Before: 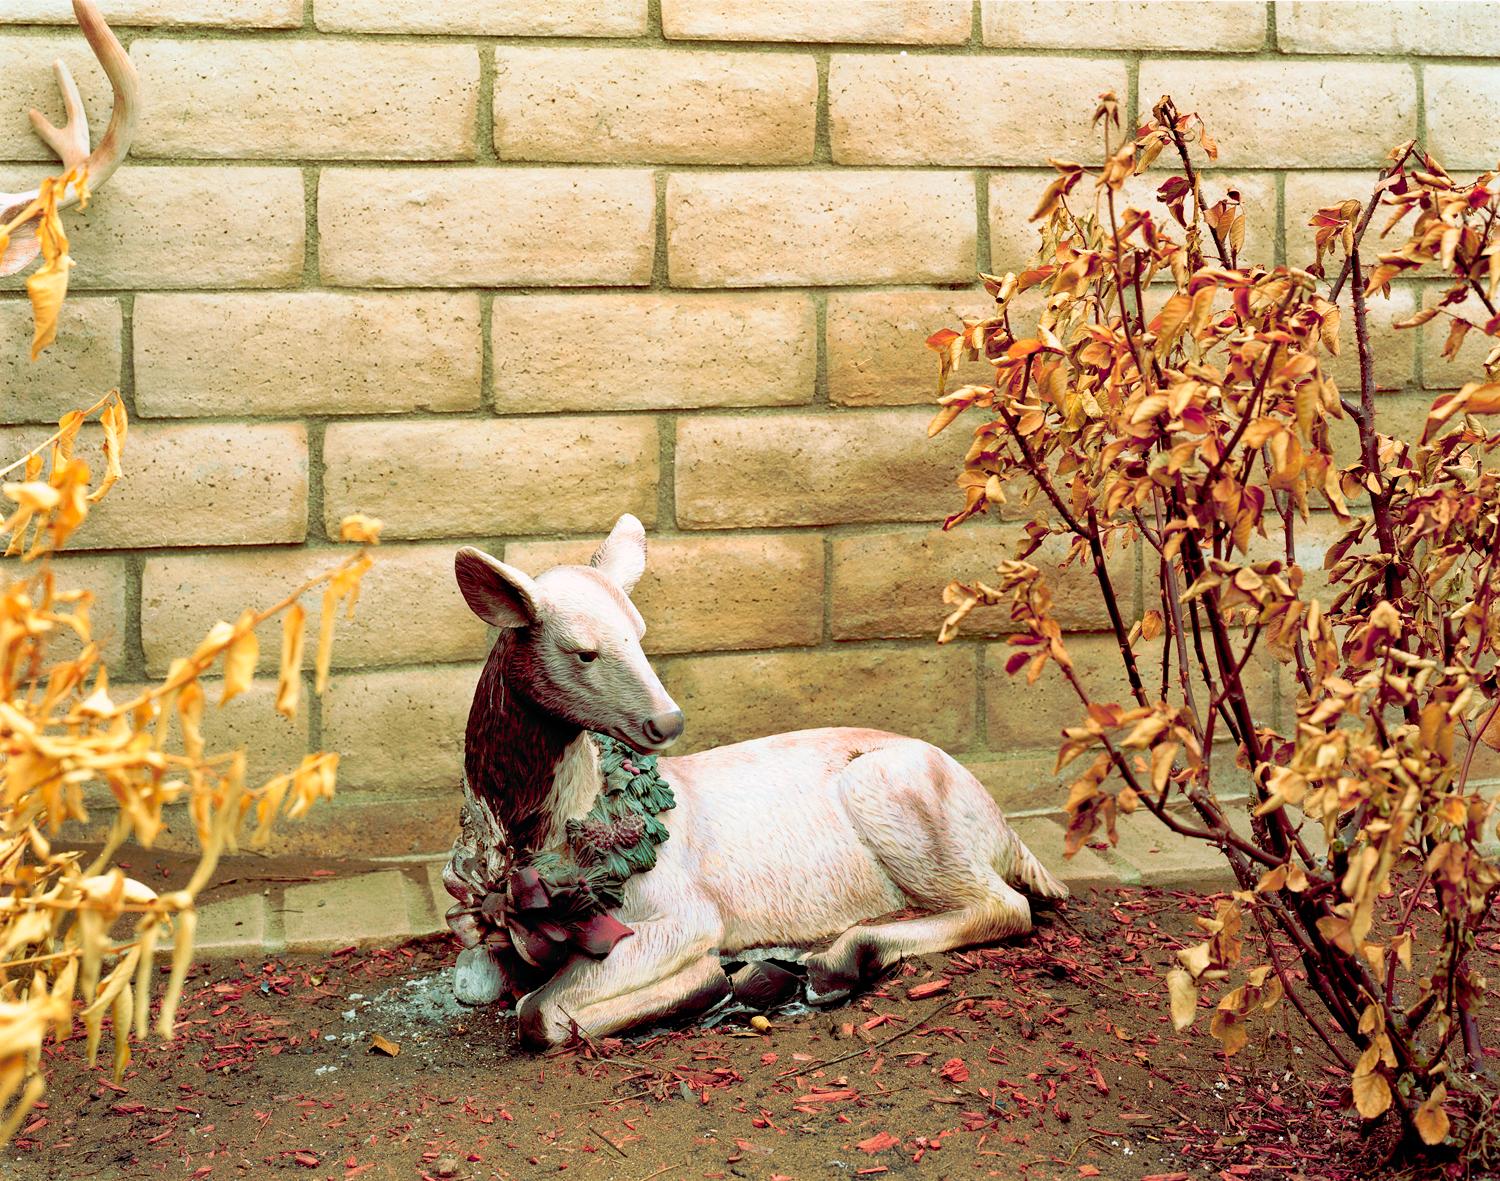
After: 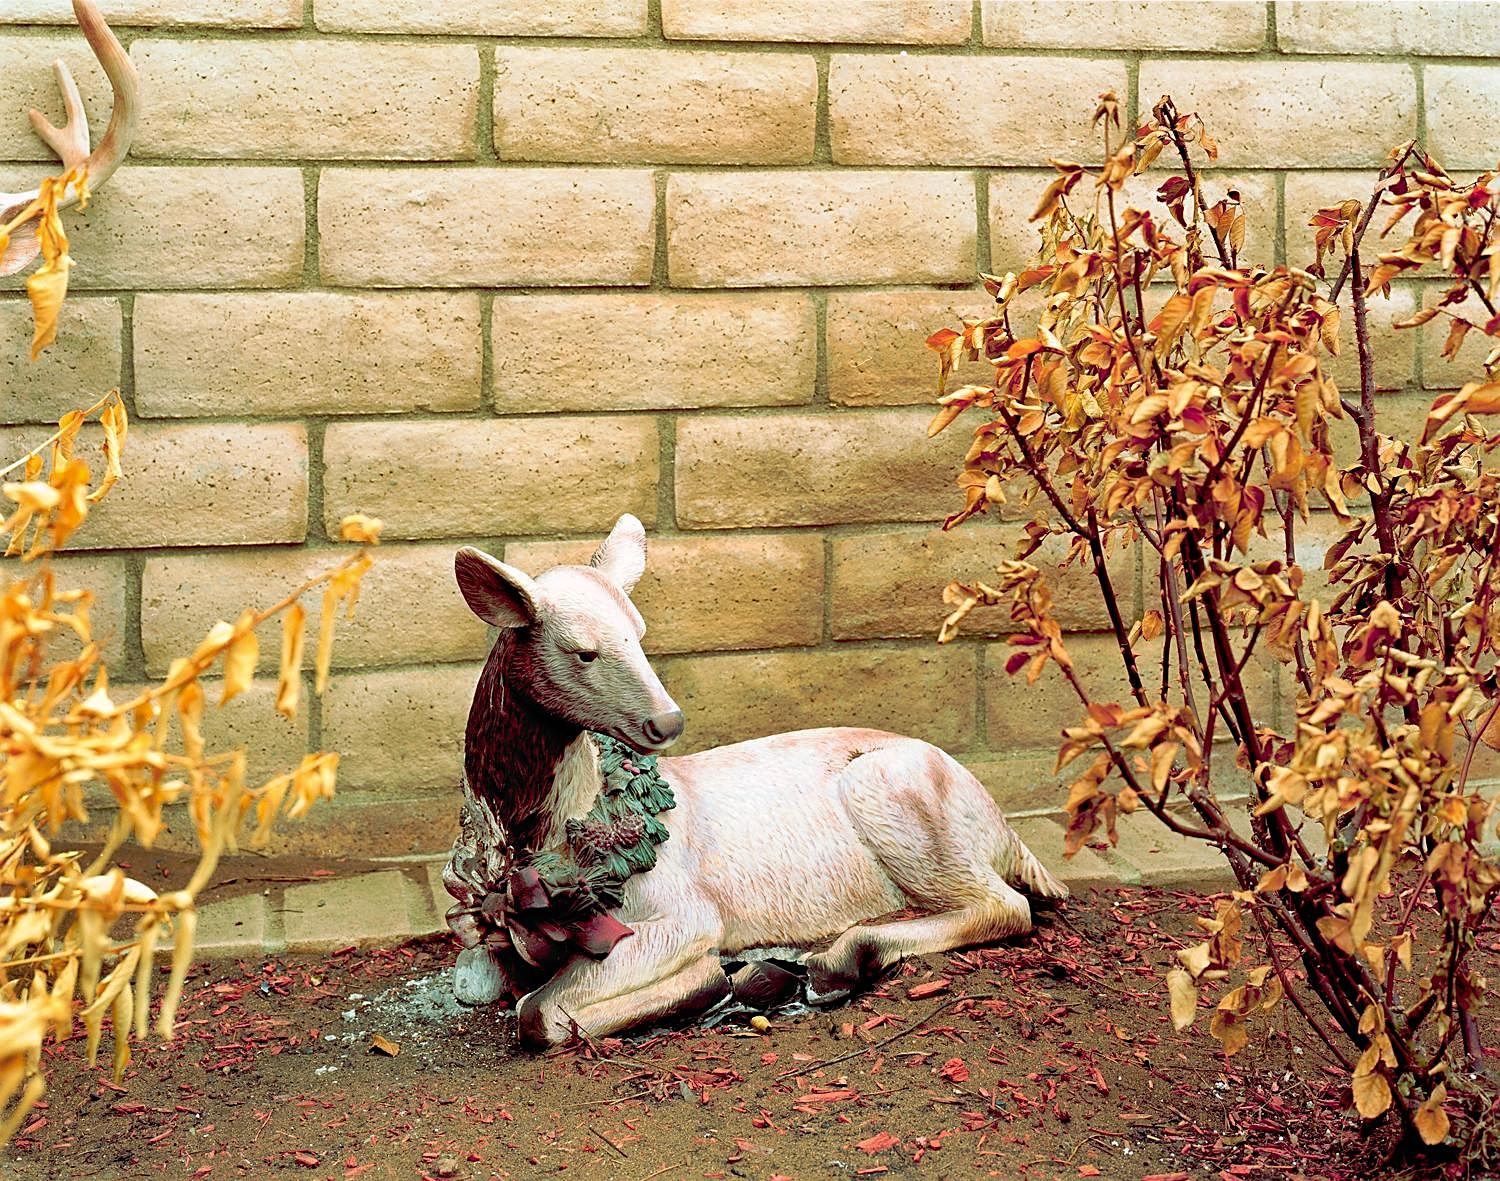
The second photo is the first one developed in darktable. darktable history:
shadows and highlights: shadows 8.25, white point adjustment 1.06, highlights -39.71, highlights color adjustment 52.1%
sharpen: on, module defaults
